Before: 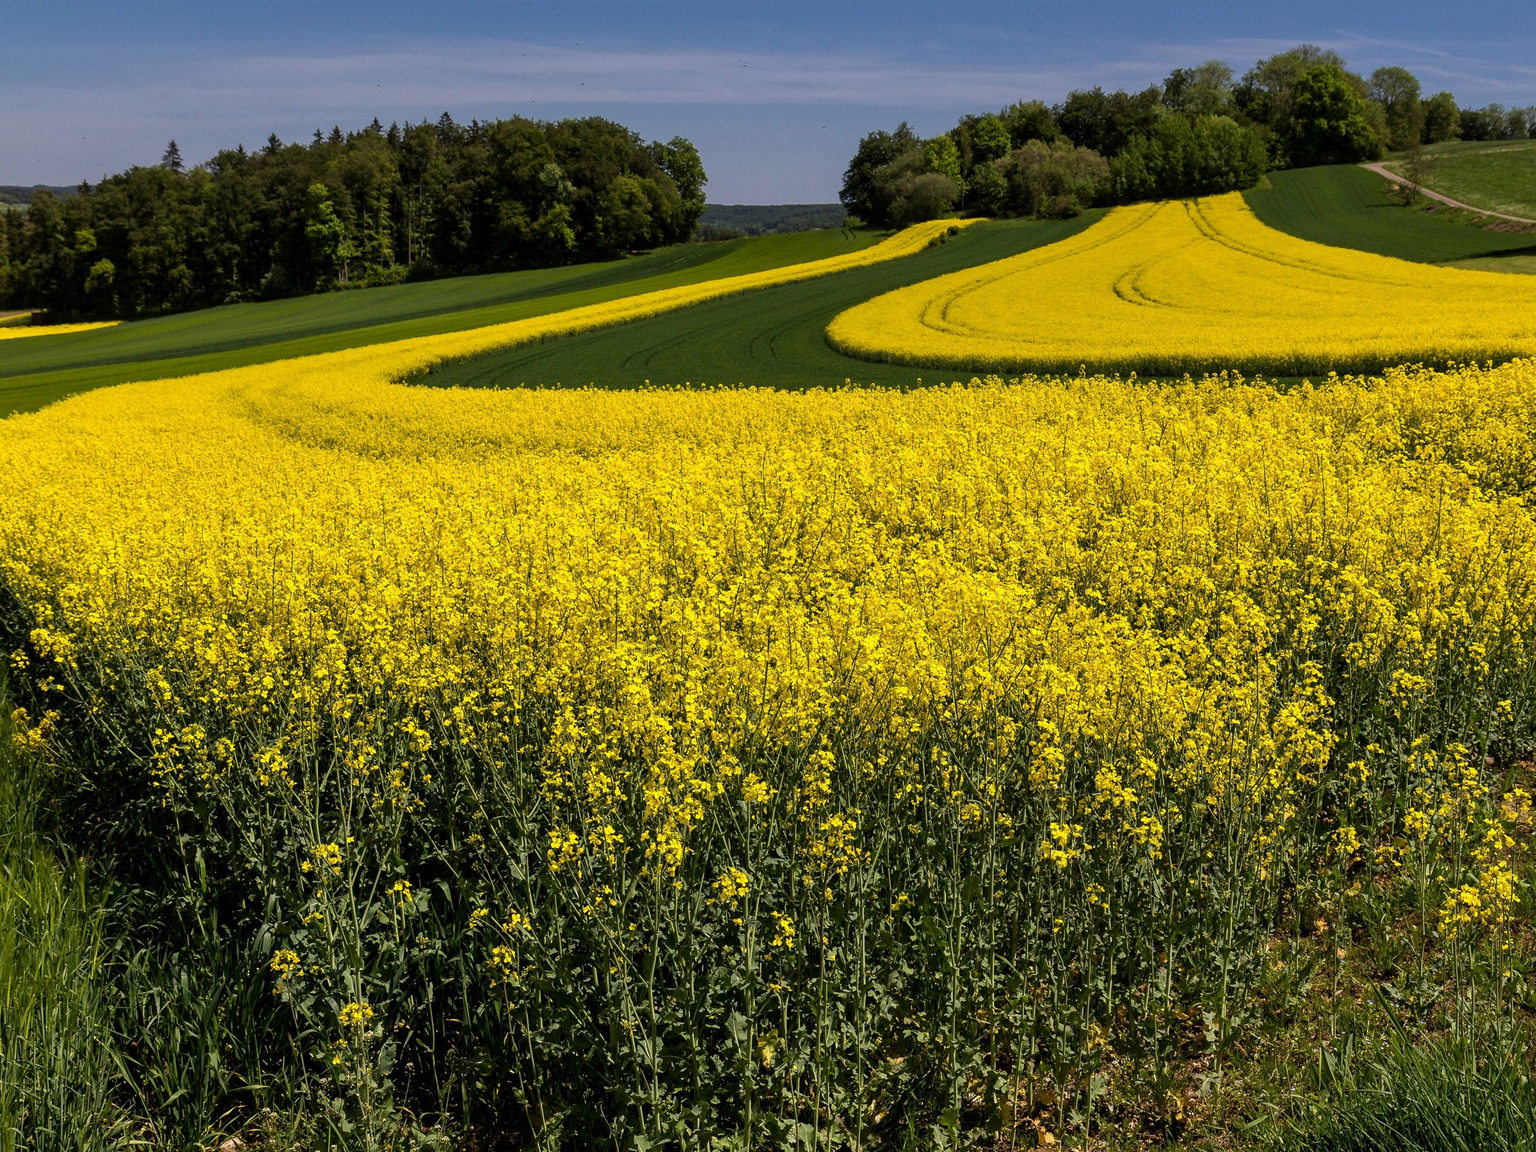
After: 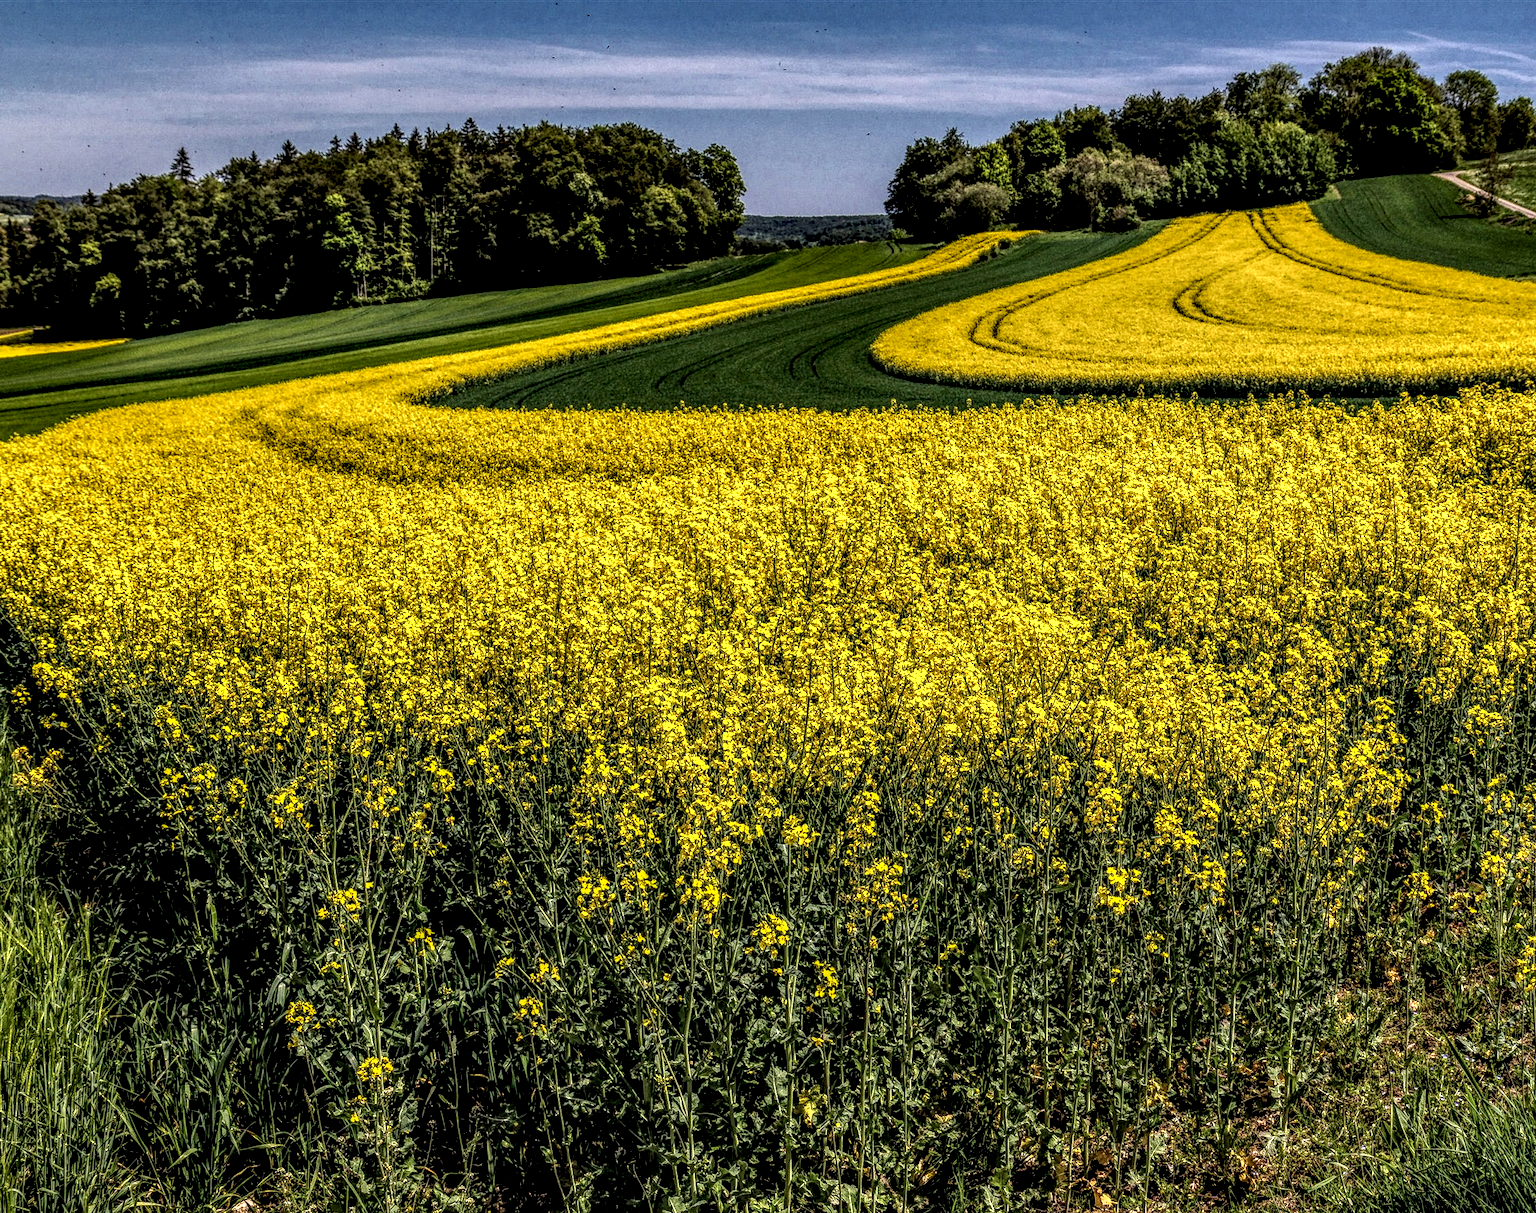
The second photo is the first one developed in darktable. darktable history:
local contrast: highlights 0%, shadows 2%, detail 300%, midtone range 0.303
crop and rotate: left 0%, right 5.086%
color zones: mix -61.82%
contrast equalizer: octaves 7, y [[0.6 ×6], [0.55 ×6], [0 ×6], [0 ×6], [0 ×6]]
